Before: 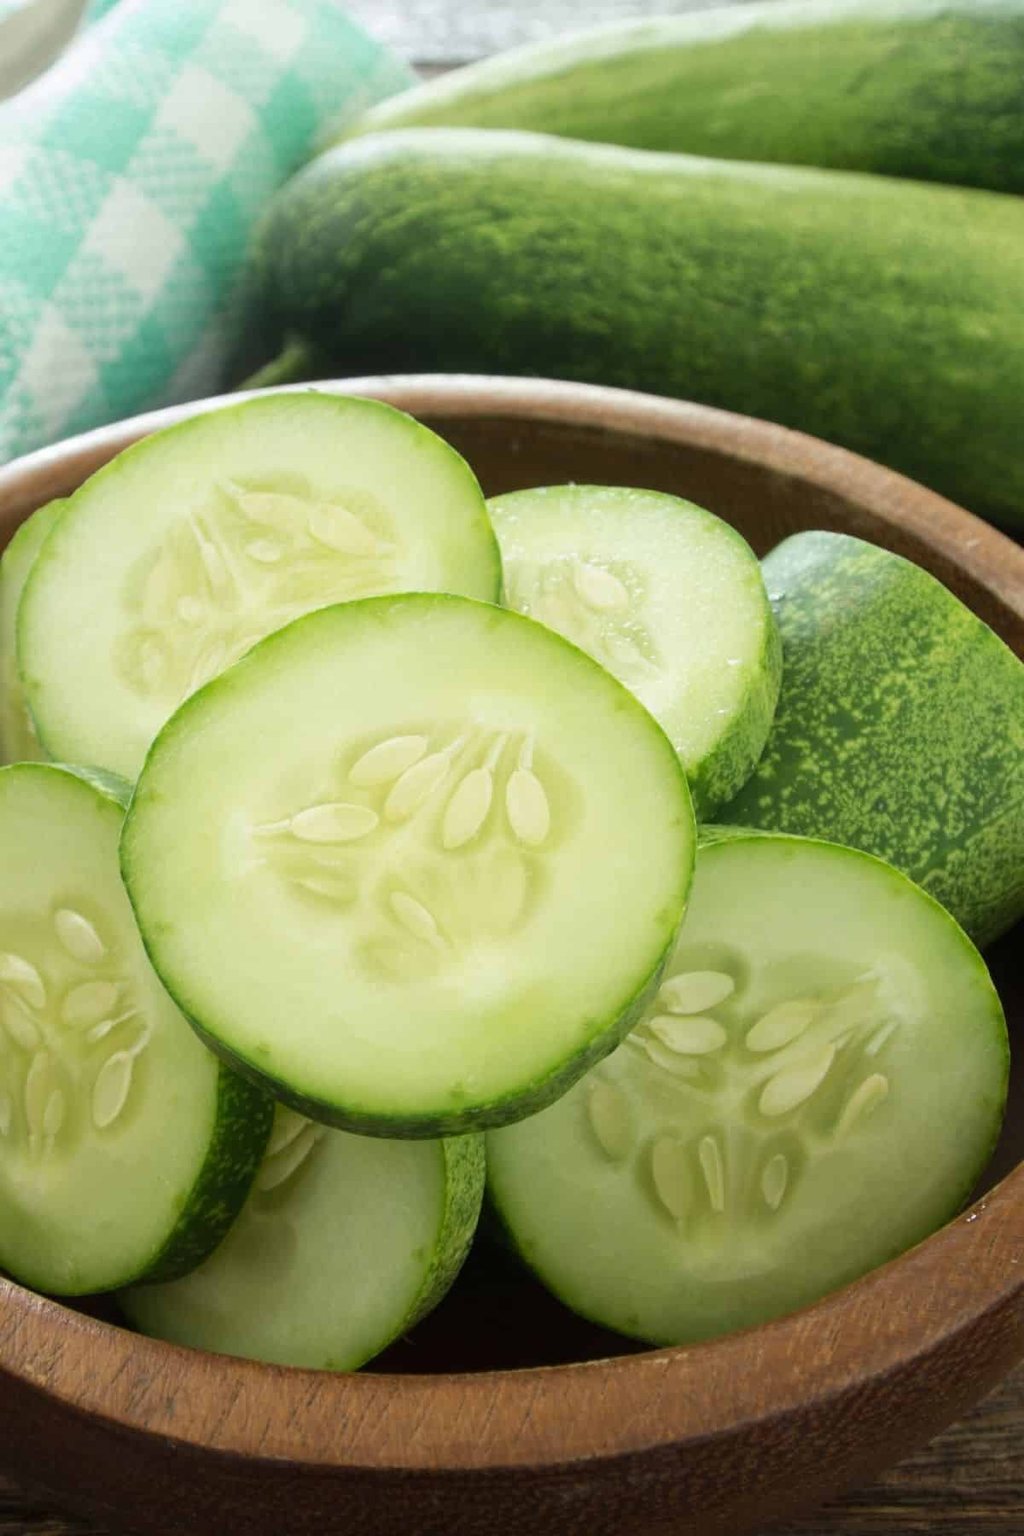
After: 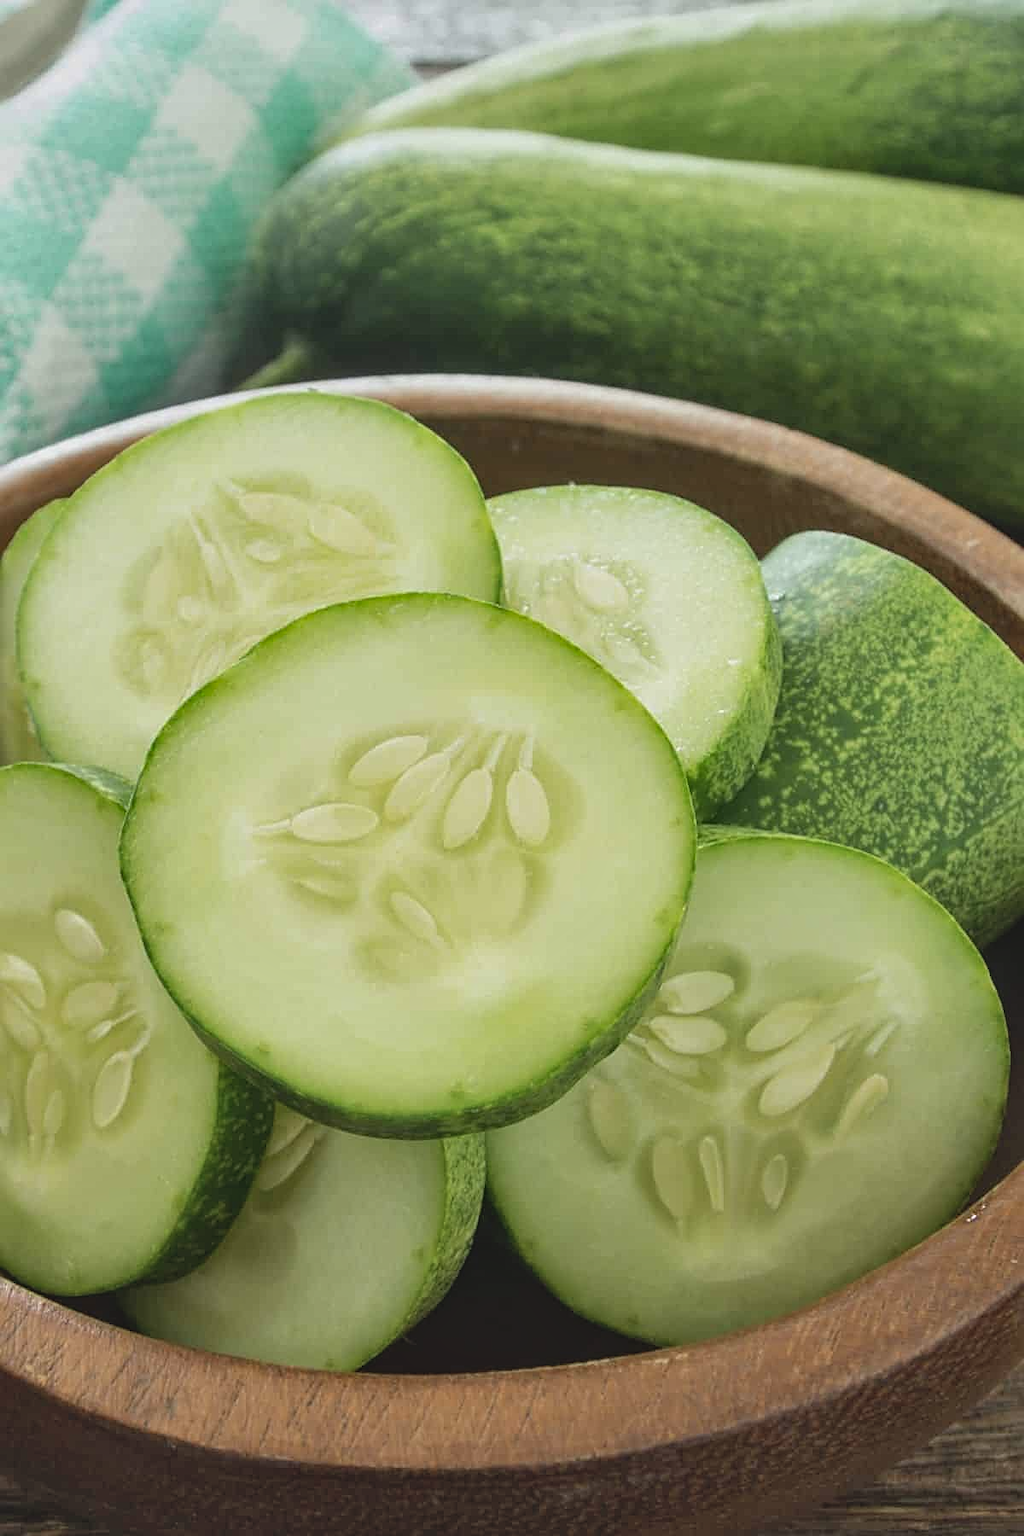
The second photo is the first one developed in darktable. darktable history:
contrast brightness saturation: contrast -0.16, brightness 0.052, saturation -0.122
shadows and highlights: shadows 33.73, highlights -47.64, compress 49.99%, soften with gaussian
sharpen: on, module defaults
local contrast: on, module defaults
